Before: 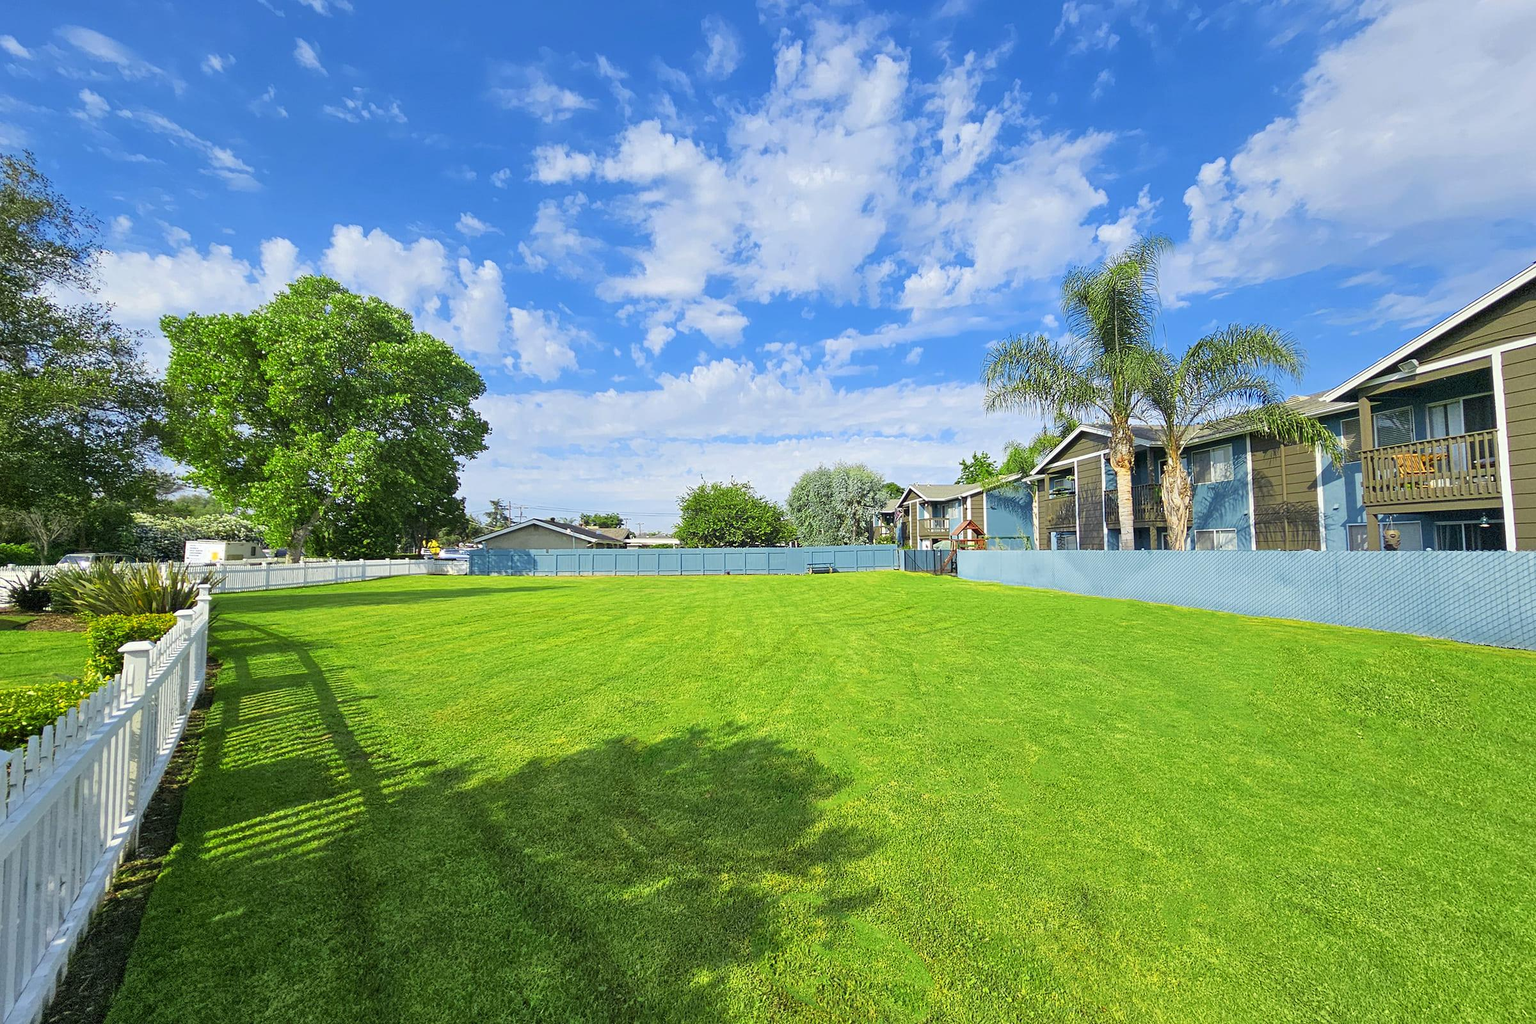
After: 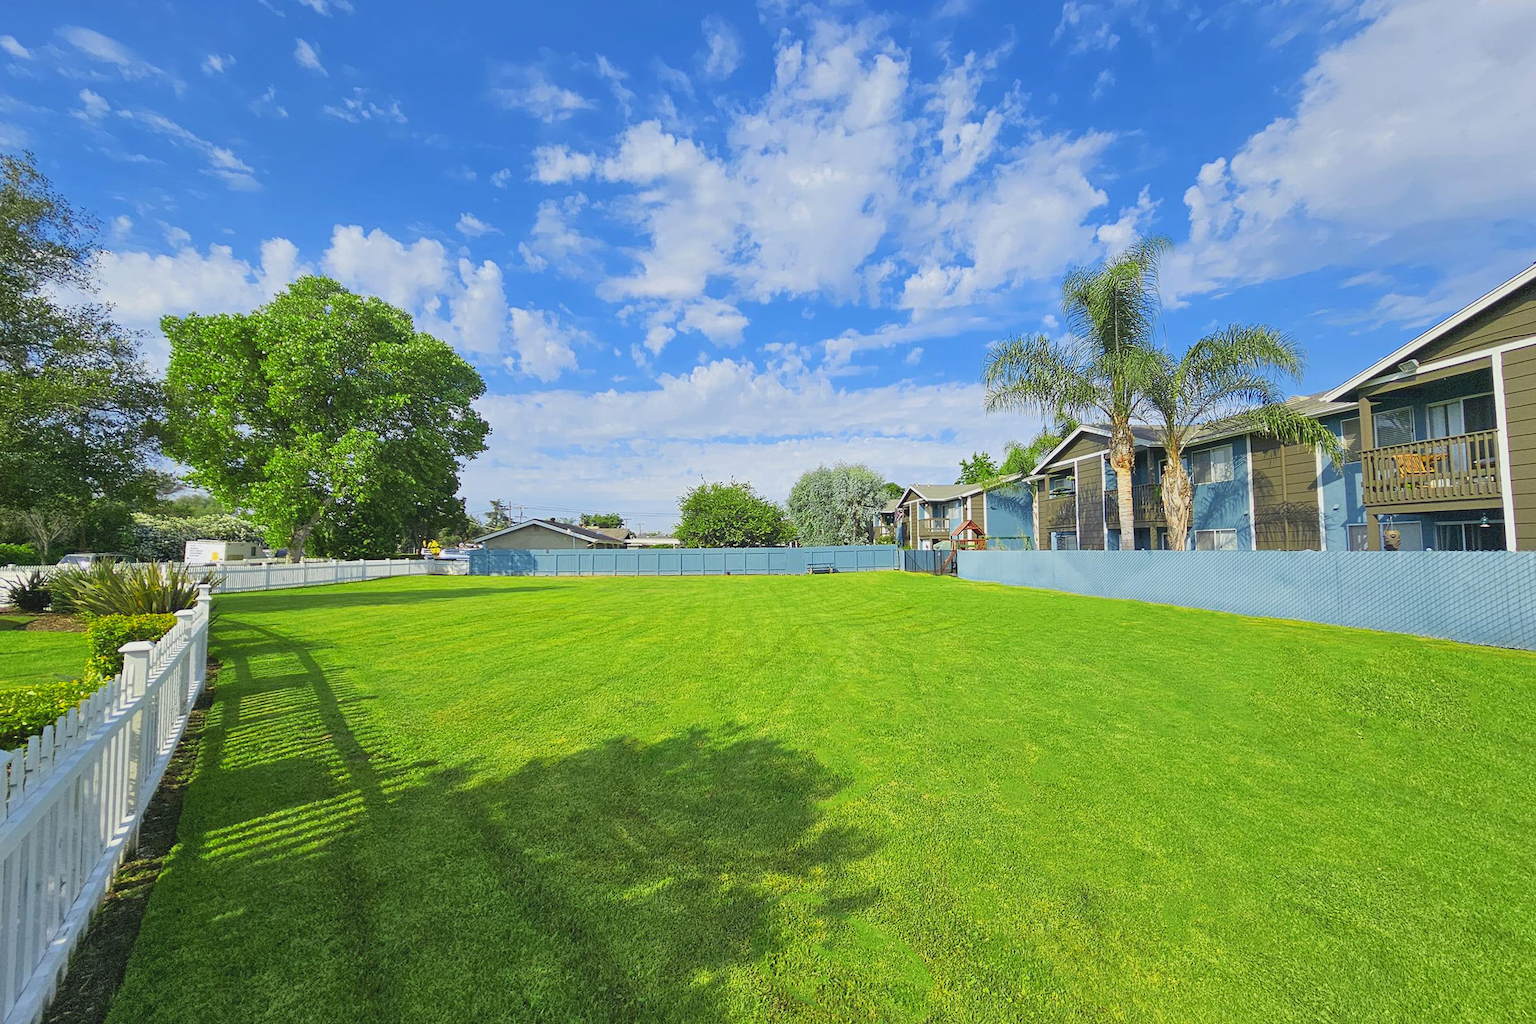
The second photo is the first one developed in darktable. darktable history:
contrast brightness saturation: contrast -0.124
